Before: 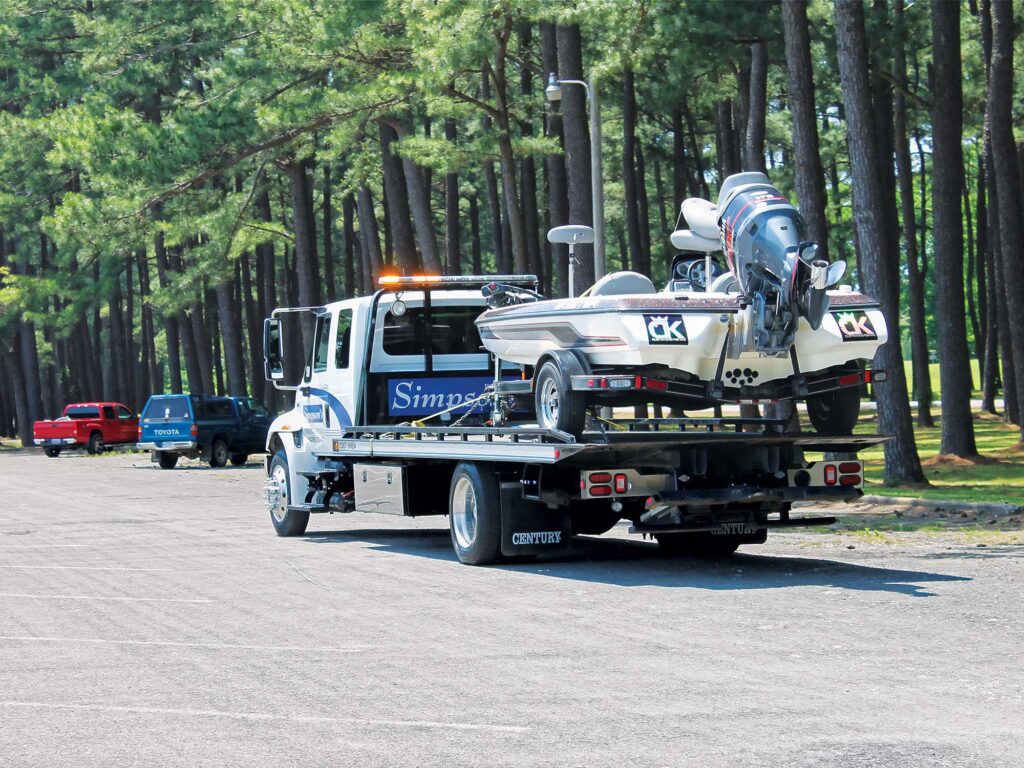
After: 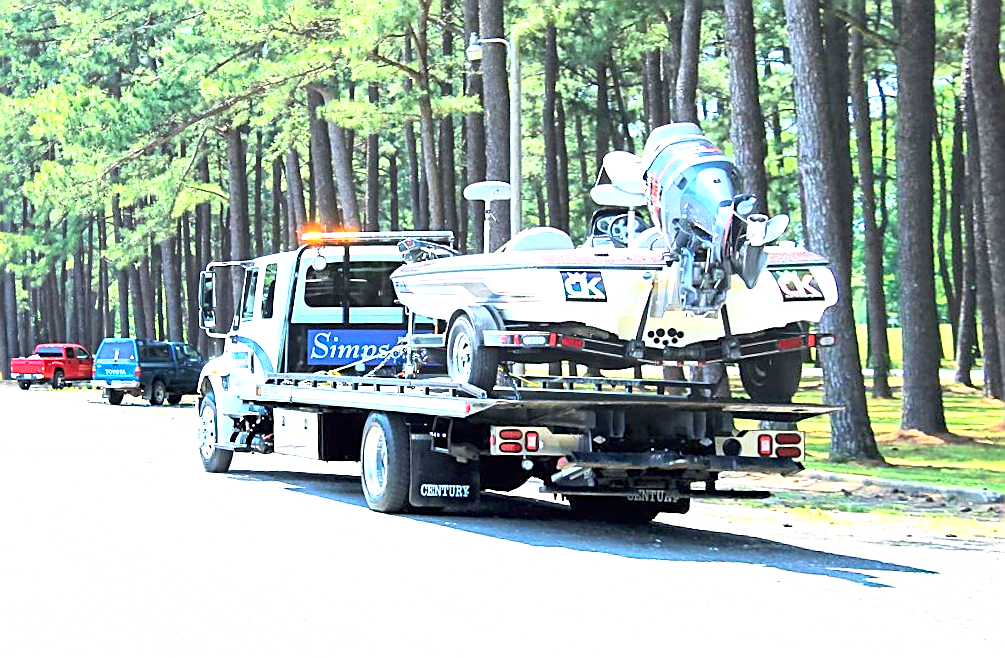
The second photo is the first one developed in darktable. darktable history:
rotate and perspective: rotation 1.69°, lens shift (vertical) -0.023, lens shift (horizontal) -0.291, crop left 0.025, crop right 0.988, crop top 0.092, crop bottom 0.842
base curve: curves: ch0 [(0, 0) (0.557, 0.834) (1, 1)]
exposure: black level correction 0, exposure 1.3 EV, compensate exposure bias true, compensate highlight preservation false
sharpen: amount 0.75
